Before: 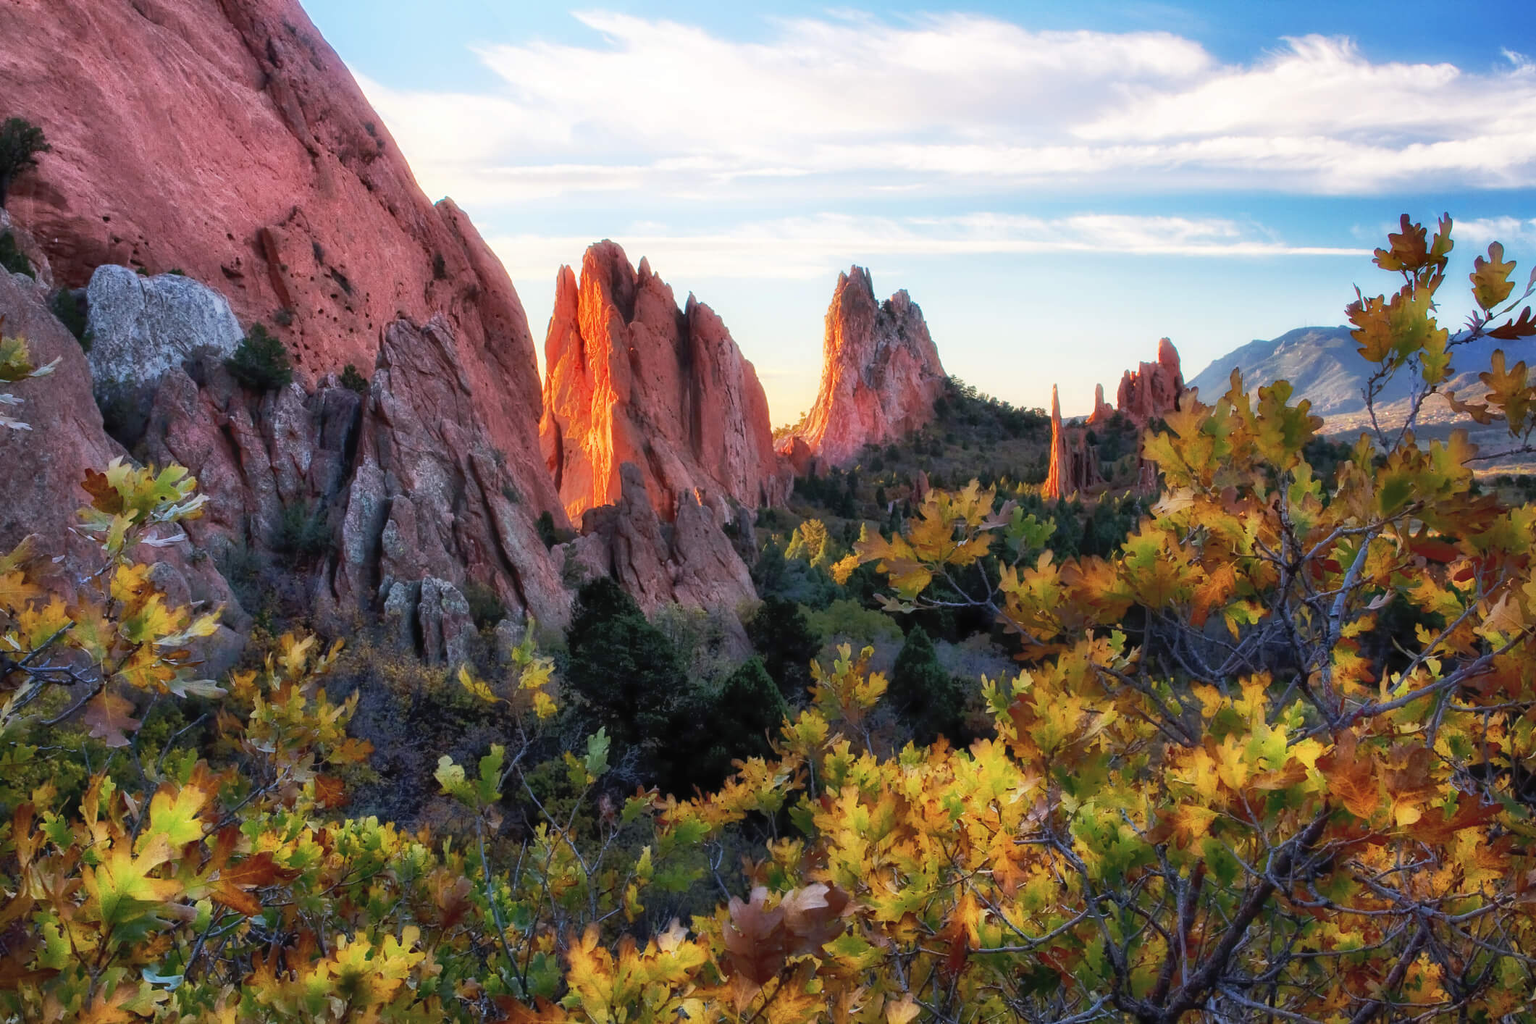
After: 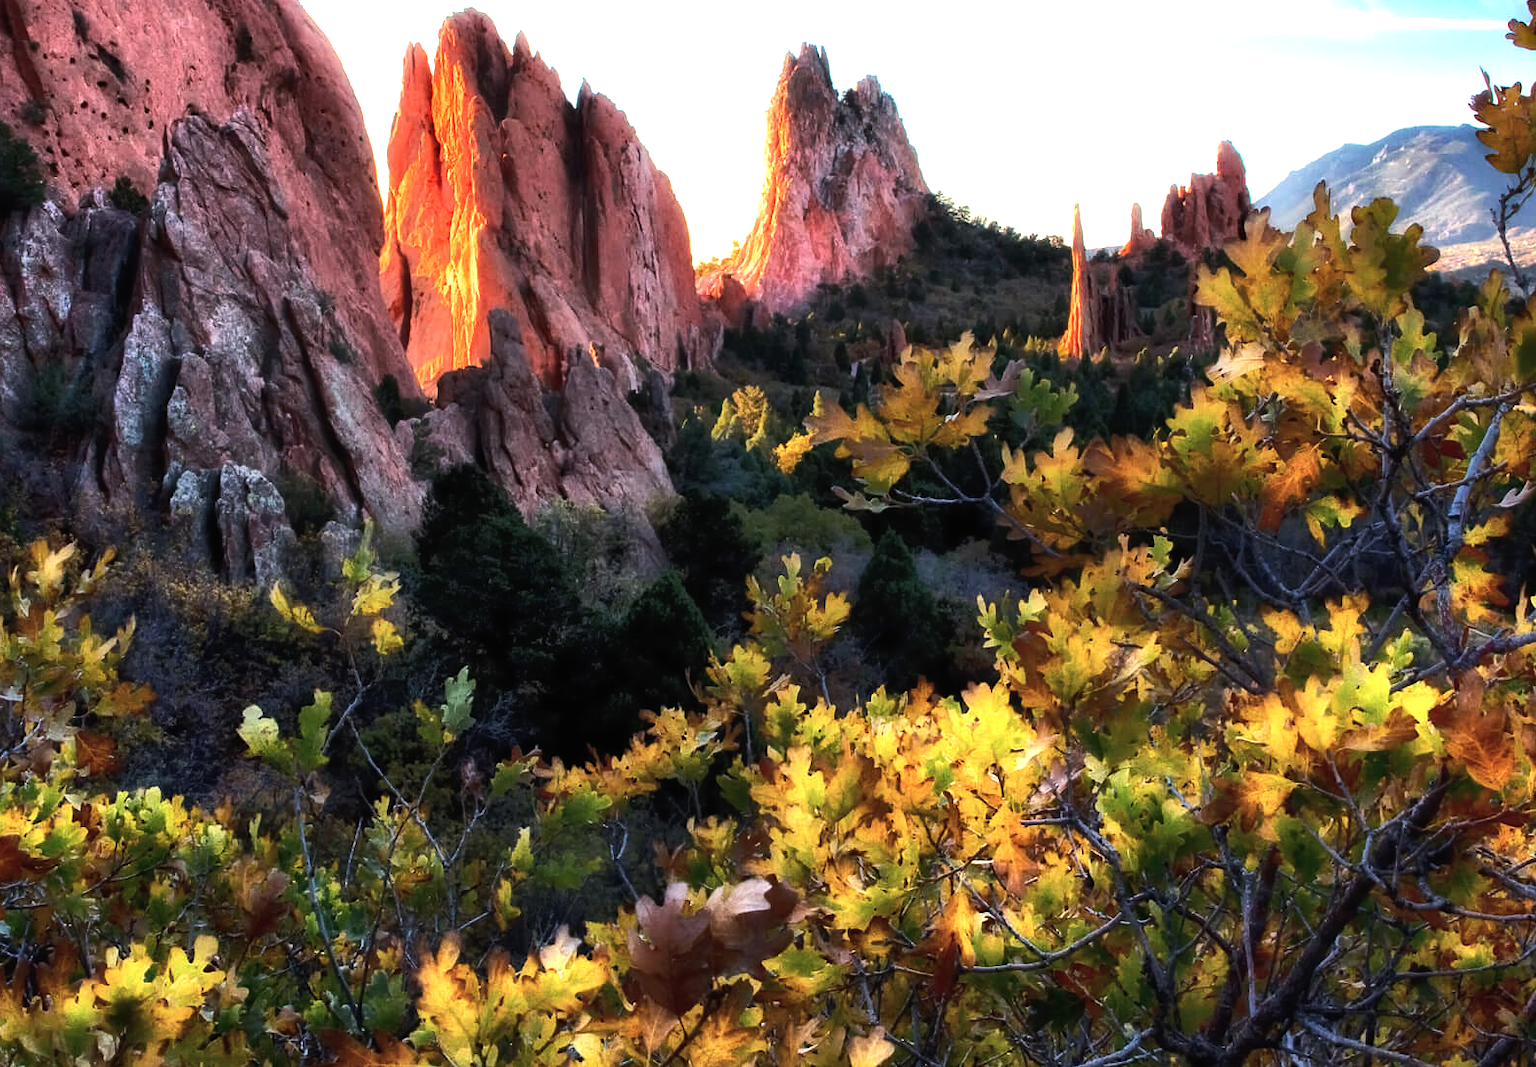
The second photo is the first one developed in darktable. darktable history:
crop: left 16.871%, top 22.857%, right 9.116%
tone equalizer: -8 EV -1.08 EV, -7 EV -1.01 EV, -6 EV -0.867 EV, -5 EV -0.578 EV, -3 EV 0.578 EV, -2 EV 0.867 EV, -1 EV 1.01 EV, +0 EV 1.08 EV, edges refinement/feathering 500, mask exposure compensation -1.57 EV, preserve details no
